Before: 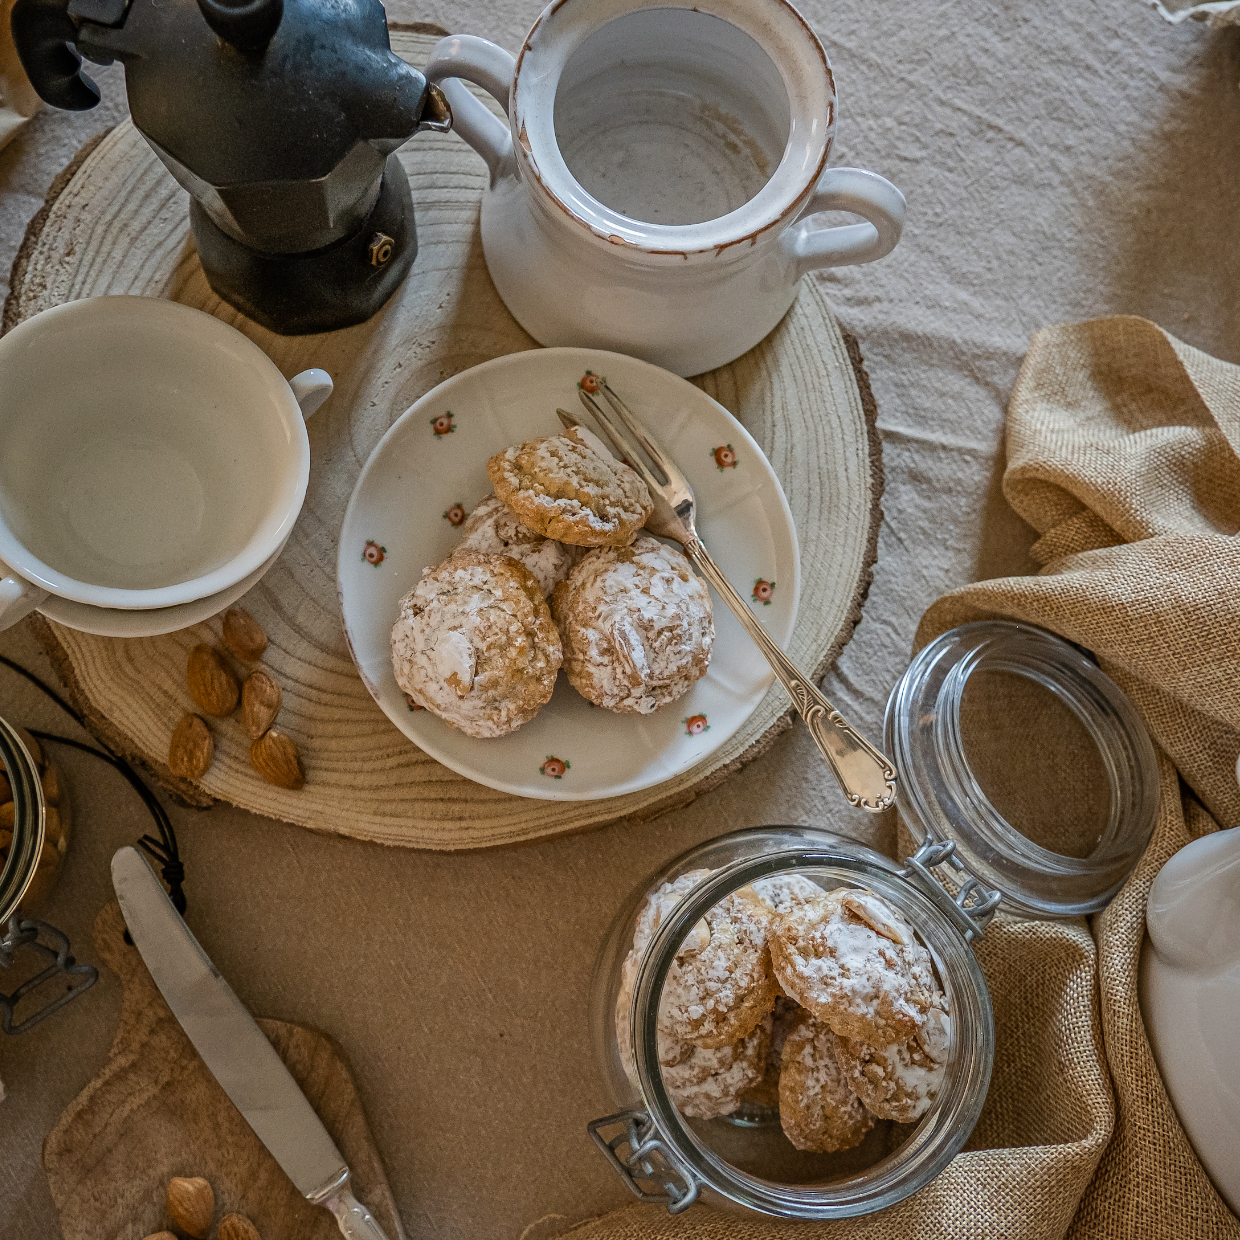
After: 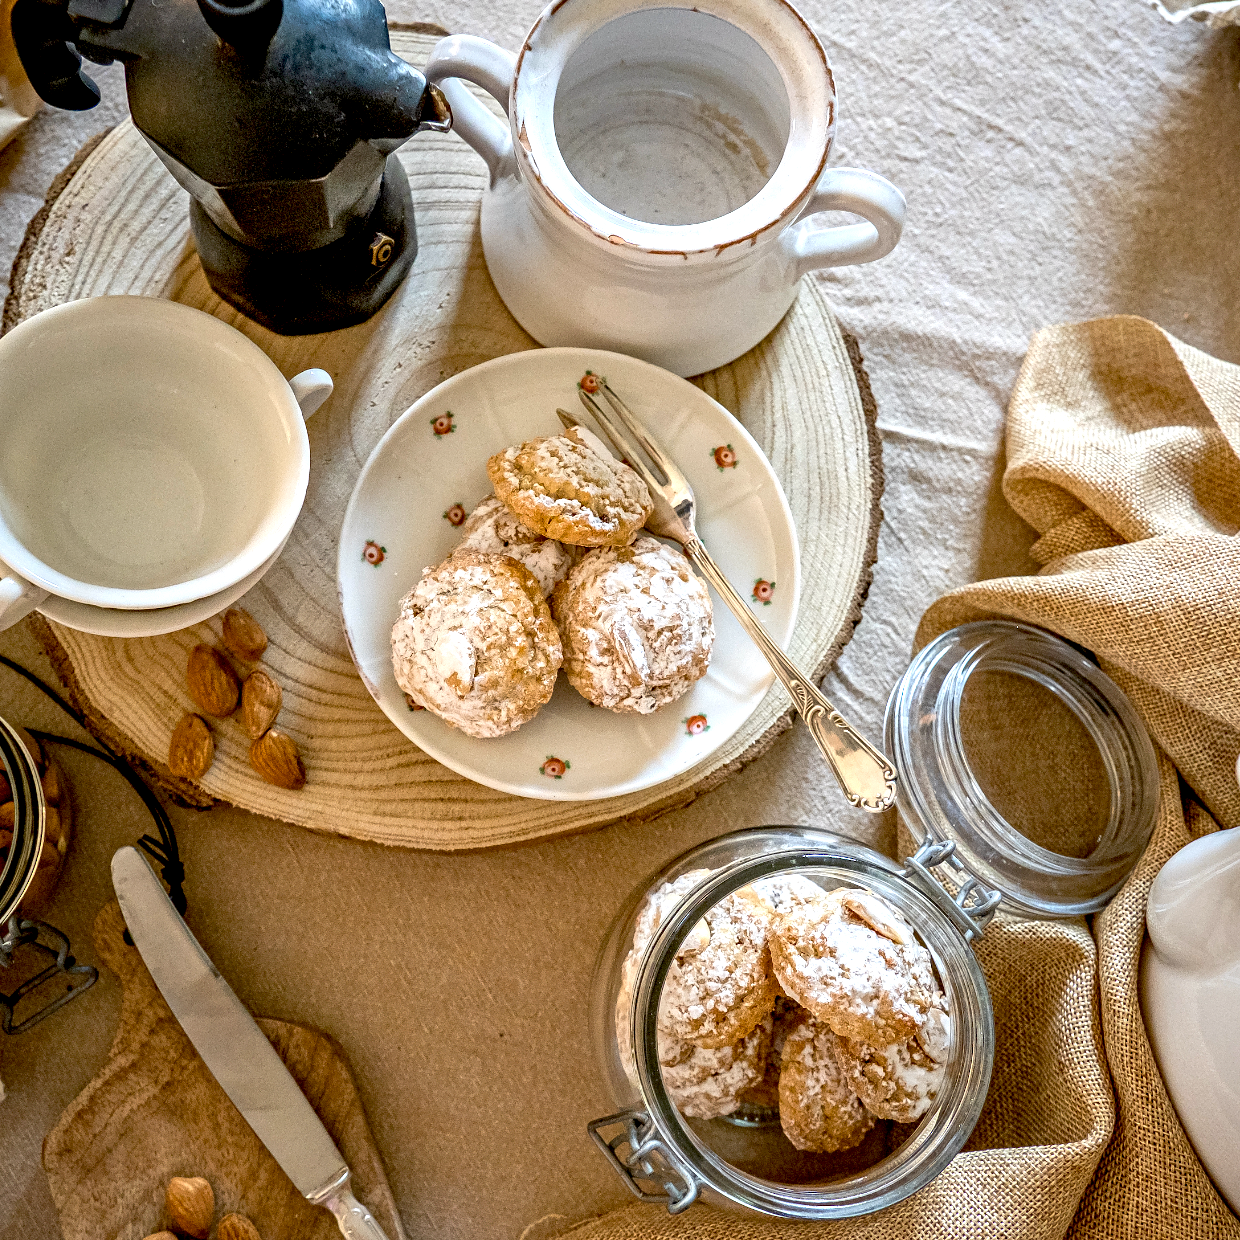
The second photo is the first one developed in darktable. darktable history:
exposure: black level correction 0.011, exposure 1.075 EV, compensate exposure bias true, compensate highlight preservation false
